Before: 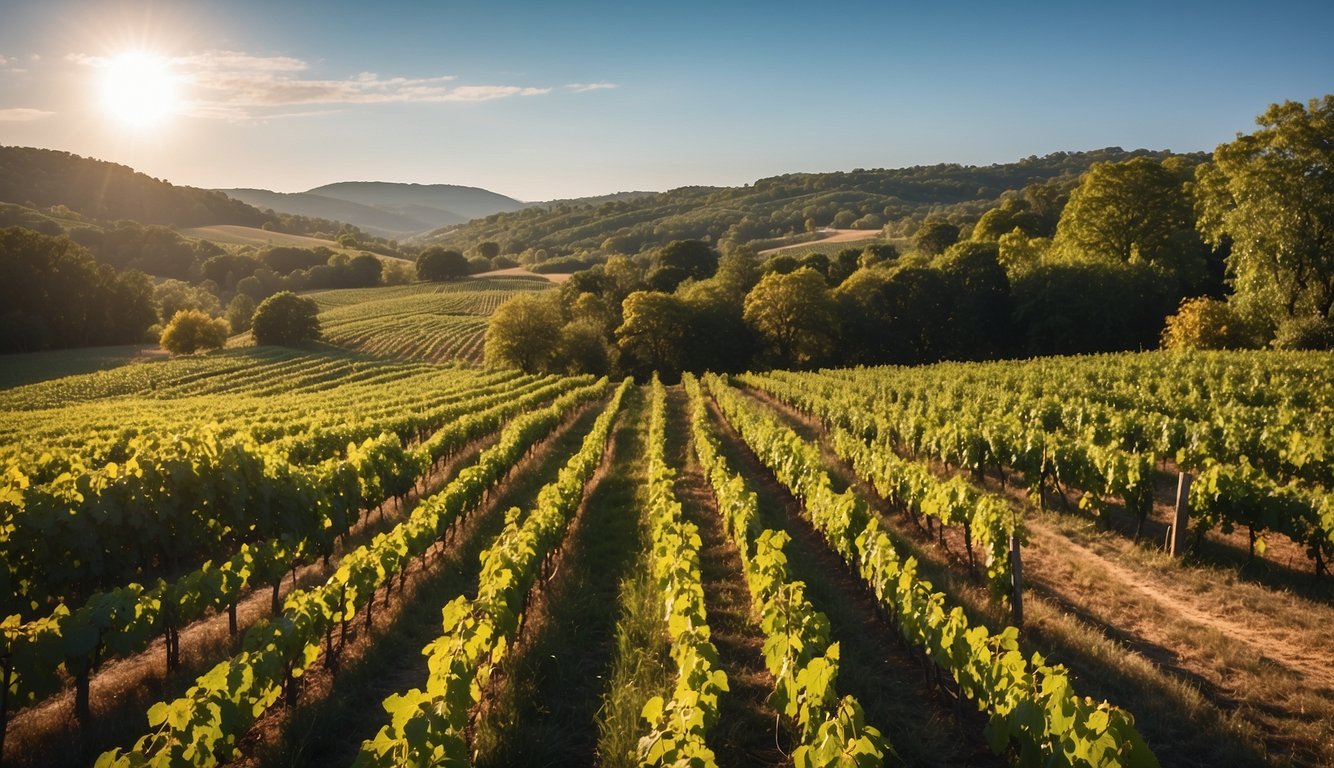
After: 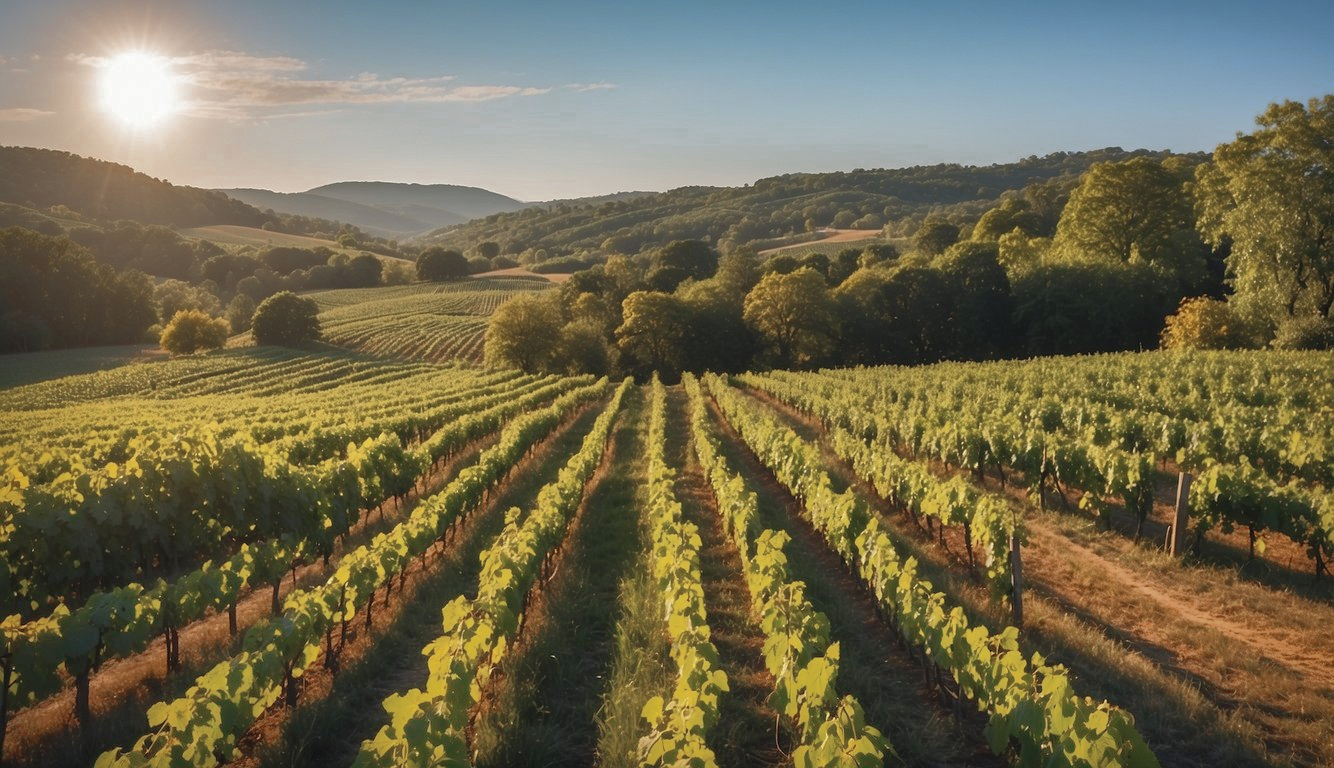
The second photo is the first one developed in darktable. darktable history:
color zones: curves: ch0 [(0, 0.5) (0.125, 0.4) (0.25, 0.5) (0.375, 0.4) (0.5, 0.4) (0.625, 0.6) (0.75, 0.6) (0.875, 0.5)]; ch1 [(0, 0.4) (0.125, 0.5) (0.25, 0.4) (0.375, 0.4) (0.5, 0.4) (0.625, 0.4) (0.75, 0.5) (0.875, 0.4)]; ch2 [(0, 0.6) (0.125, 0.5) (0.25, 0.5) (0.375, 0.6) (0.5, 0.6) (0.625, 0.5) (0.75, 0.5) (0.875, 0.5)]
shadows and highlights: shadows 60.48, highlights -59.92
